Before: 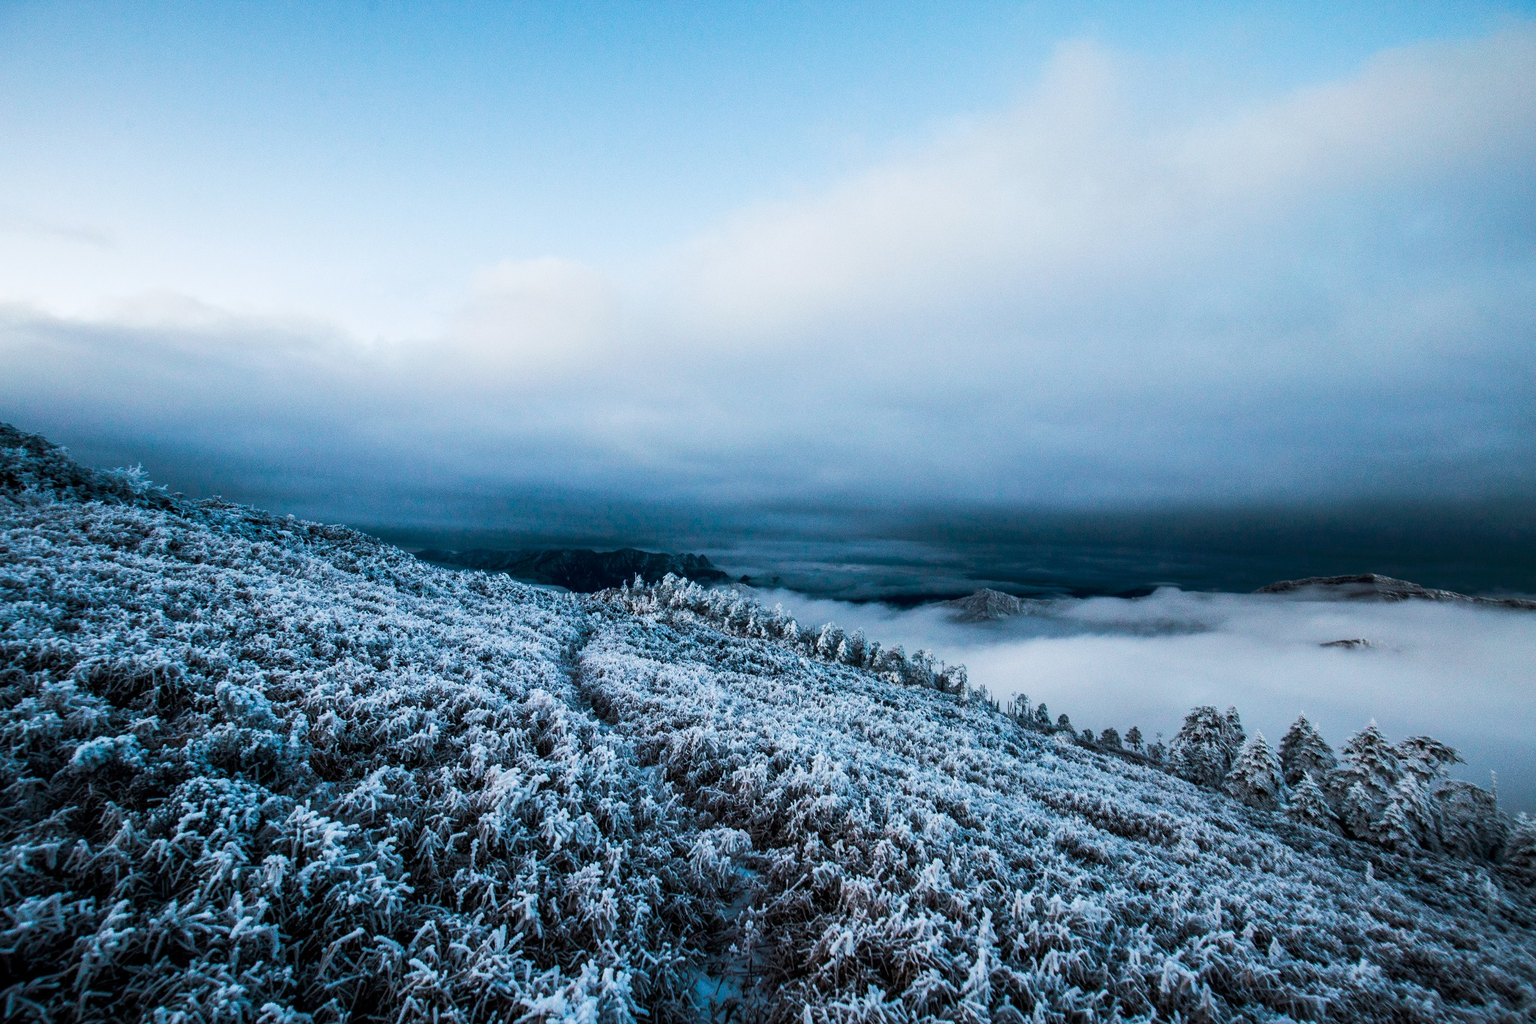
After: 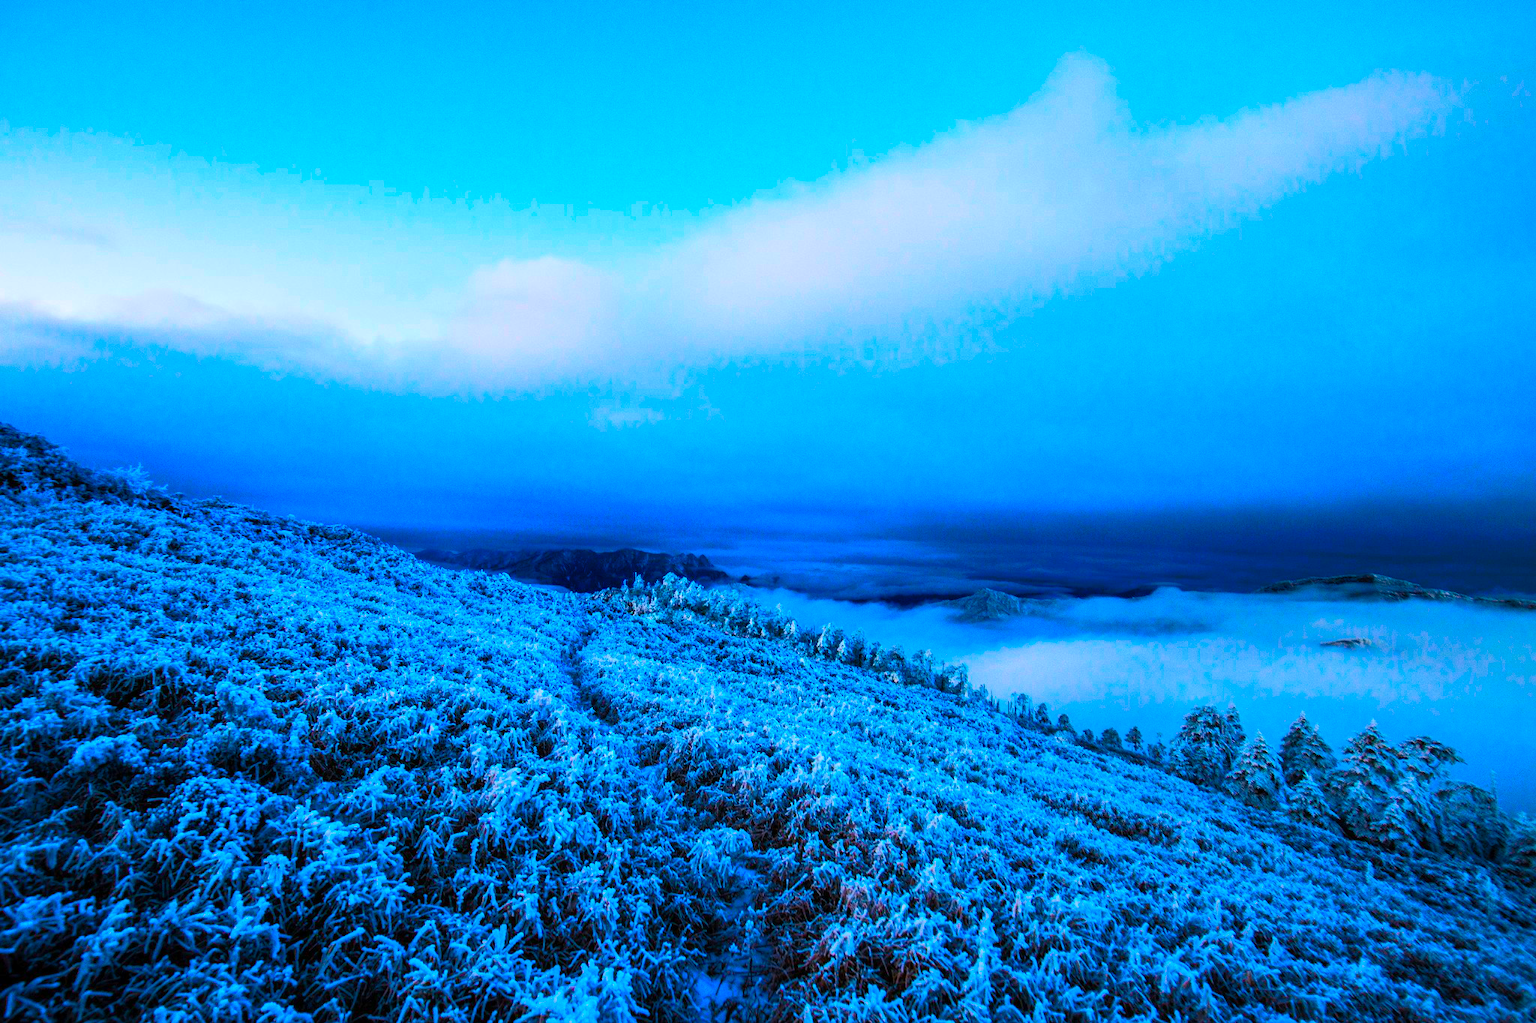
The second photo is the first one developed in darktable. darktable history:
color calibration: illuminant same as pipeline (D50), adaptation none (bypass), x 0.332, y 0.334, temperature 5016.82 K
contrast brightness saturation: contrast 0.199, brightness 0.203, saturation 0.79
base curve: curves: ch0 [(0, 0) (0.826, 0.587) (1, 1)]
color correction: highlights a* 1.59, highlights b* -1.74, saturation 2.44
